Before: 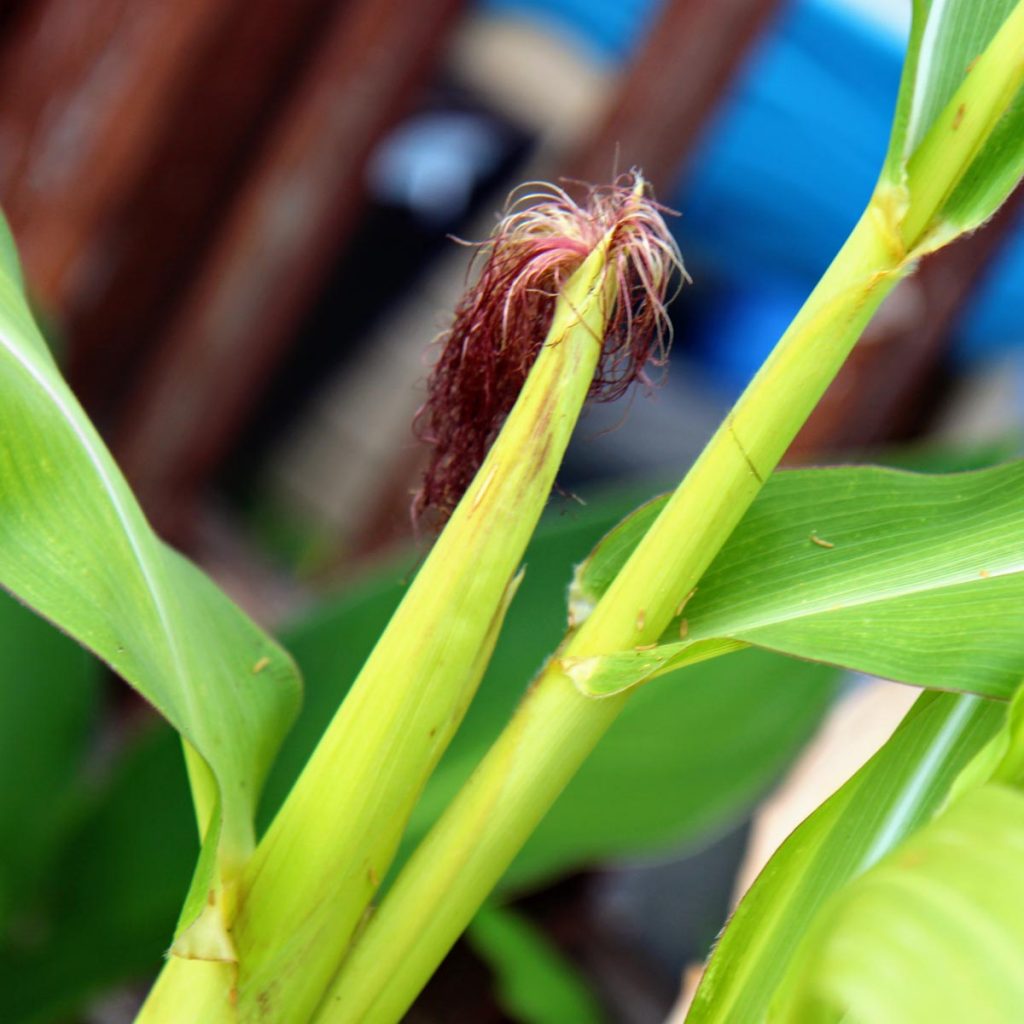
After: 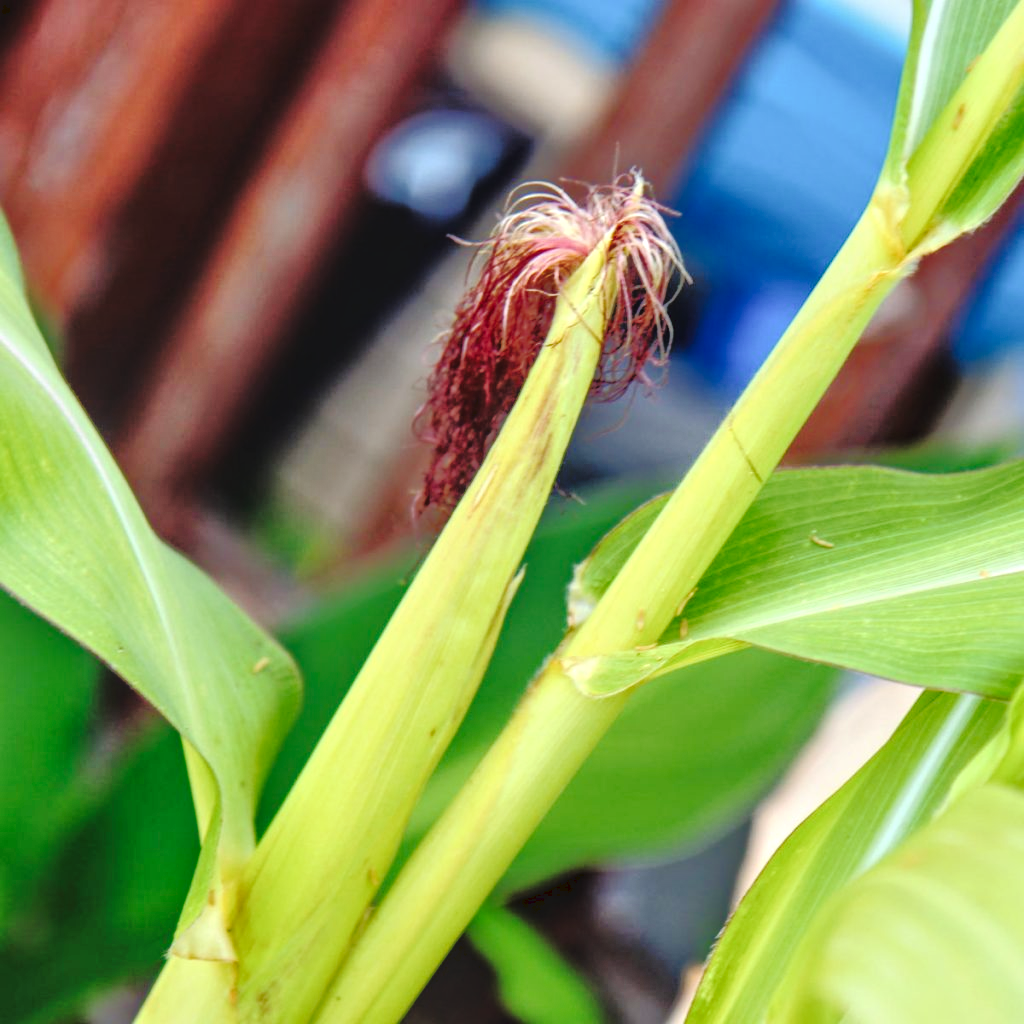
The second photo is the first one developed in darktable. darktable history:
tone equalizer: -8 EV -0.528 EV, -7 EV -0.319 EV, -6 EV -0.083 EV, -5 EV 0.413 EV, -4 EV 0.985 EV, -3 EV 0.791 EV, -2 EV -0.01 EV, -1 EV 0.14 EV, +0 EV -0.012 EV, smoothing 1
tone curve: curves: ch0 [(0, 0) (0.003, 0.06) (0.011, 0.071) (0.025, 0.085) (0.044, 0.104) (0.069, 0.123) (0.1, 0.146) (0.136, 0.167) (0.177, 0.205) (0.224, 0.248) (0.277, 0.309) (0.335, 0.384) (0.399, 0.467) (0.468, 0.553) (0.543, 0.633) (0.623, 0.698) (0.709, 0.769) (0.801, 0.841) (0.898, 0.912) (1, 1)], preserve colors none
local contrast: on, module defaults
